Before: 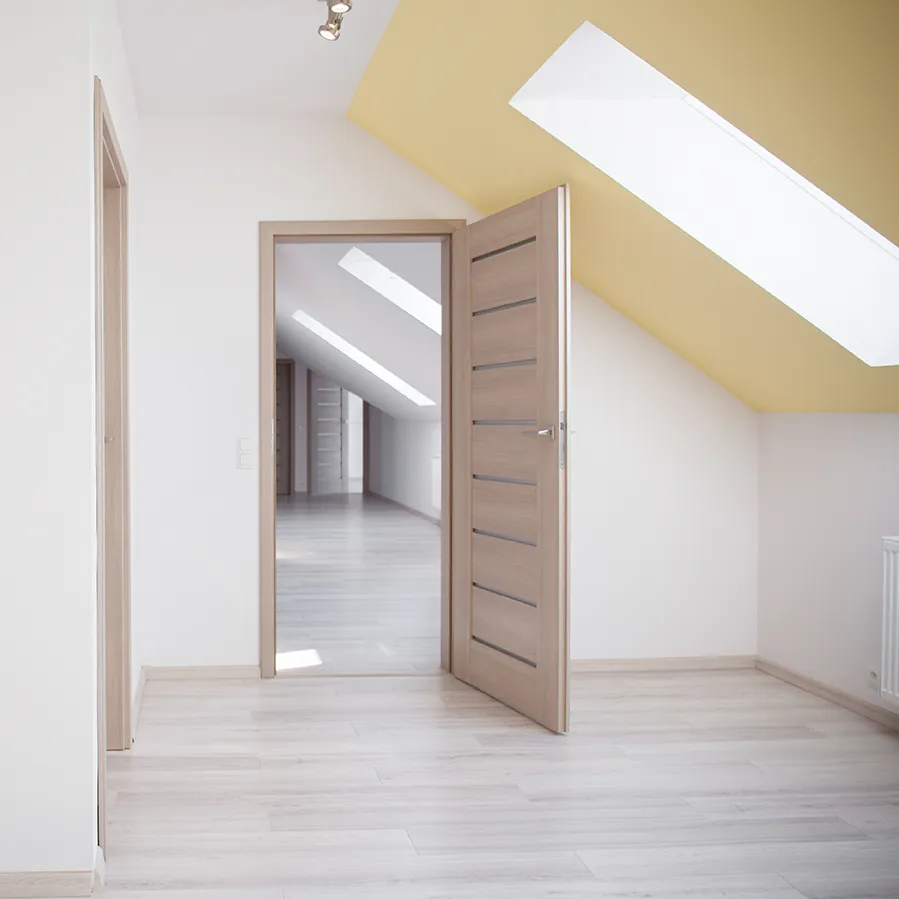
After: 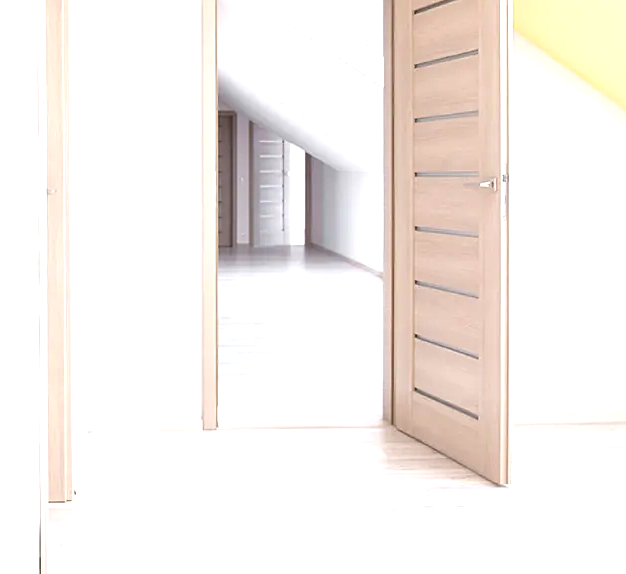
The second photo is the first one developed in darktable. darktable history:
crop: left 6.502%, top 27.659%, right 23.798%, bottom 8.485%
color correction: highlights b* -0.044, saturation 0.986
exposure: black level correction 0, exposure 1.102 EV, compensate highlight preservation false
sharpen: amount 0.21
